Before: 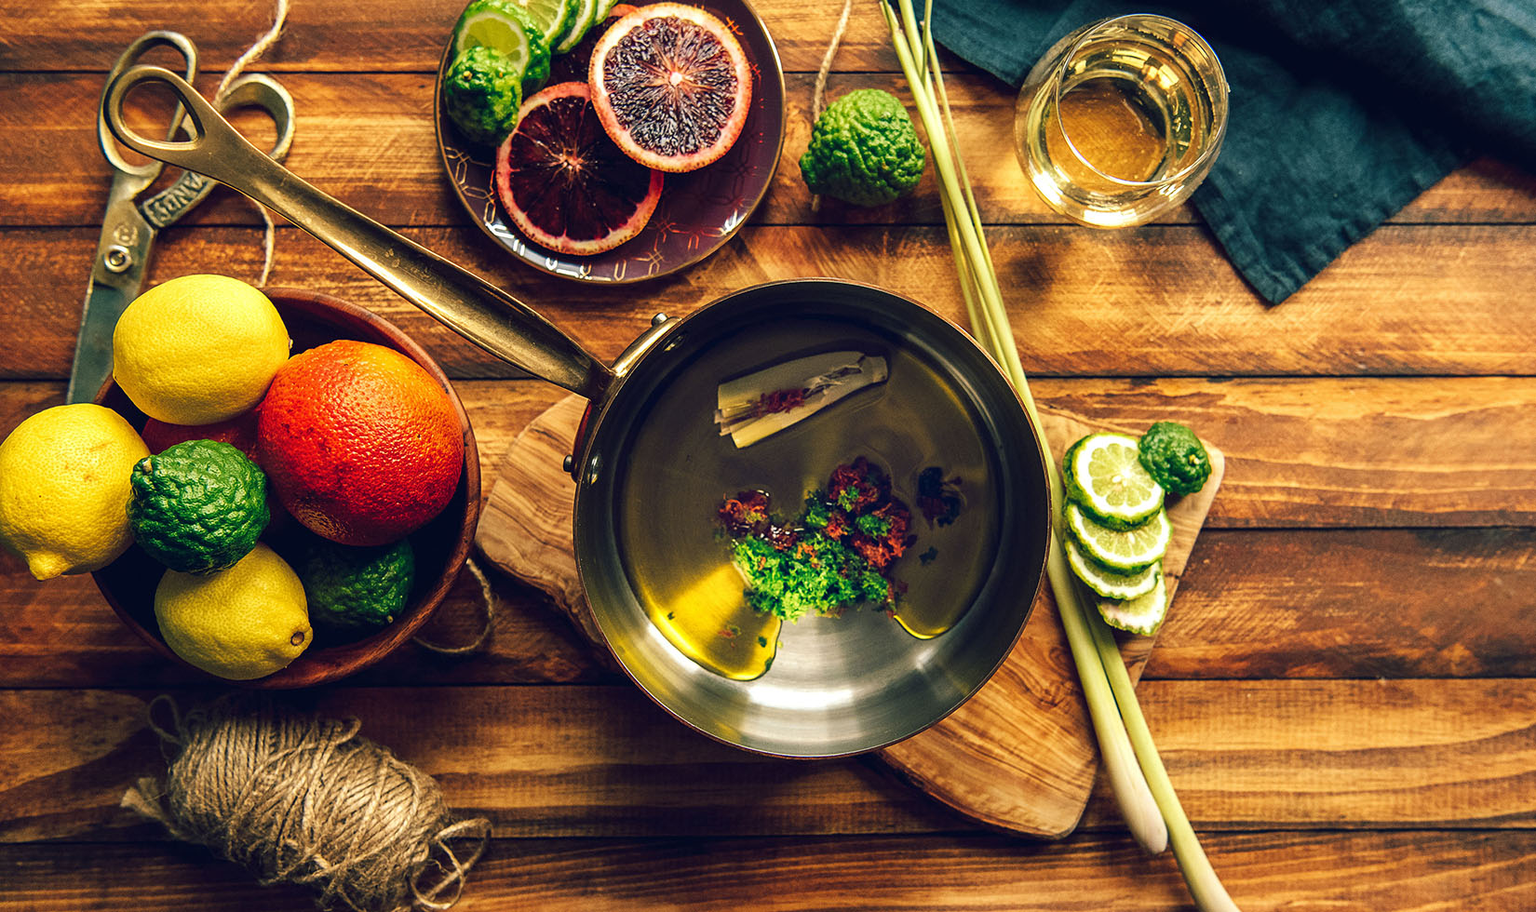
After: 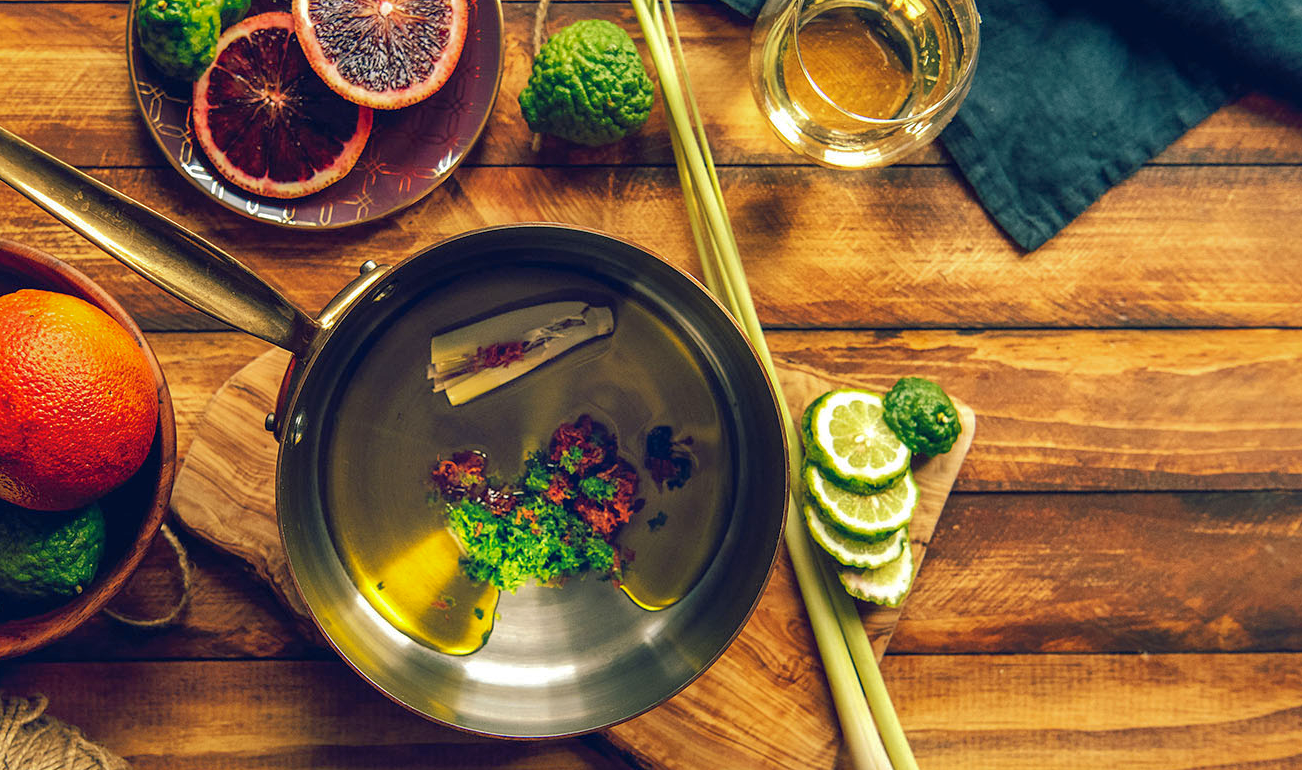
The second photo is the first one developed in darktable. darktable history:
shadows and highlights: on, module defaults
crop and rotate: left 20.662%, top 7.926%, right 0.429%, bottom 13.416%
